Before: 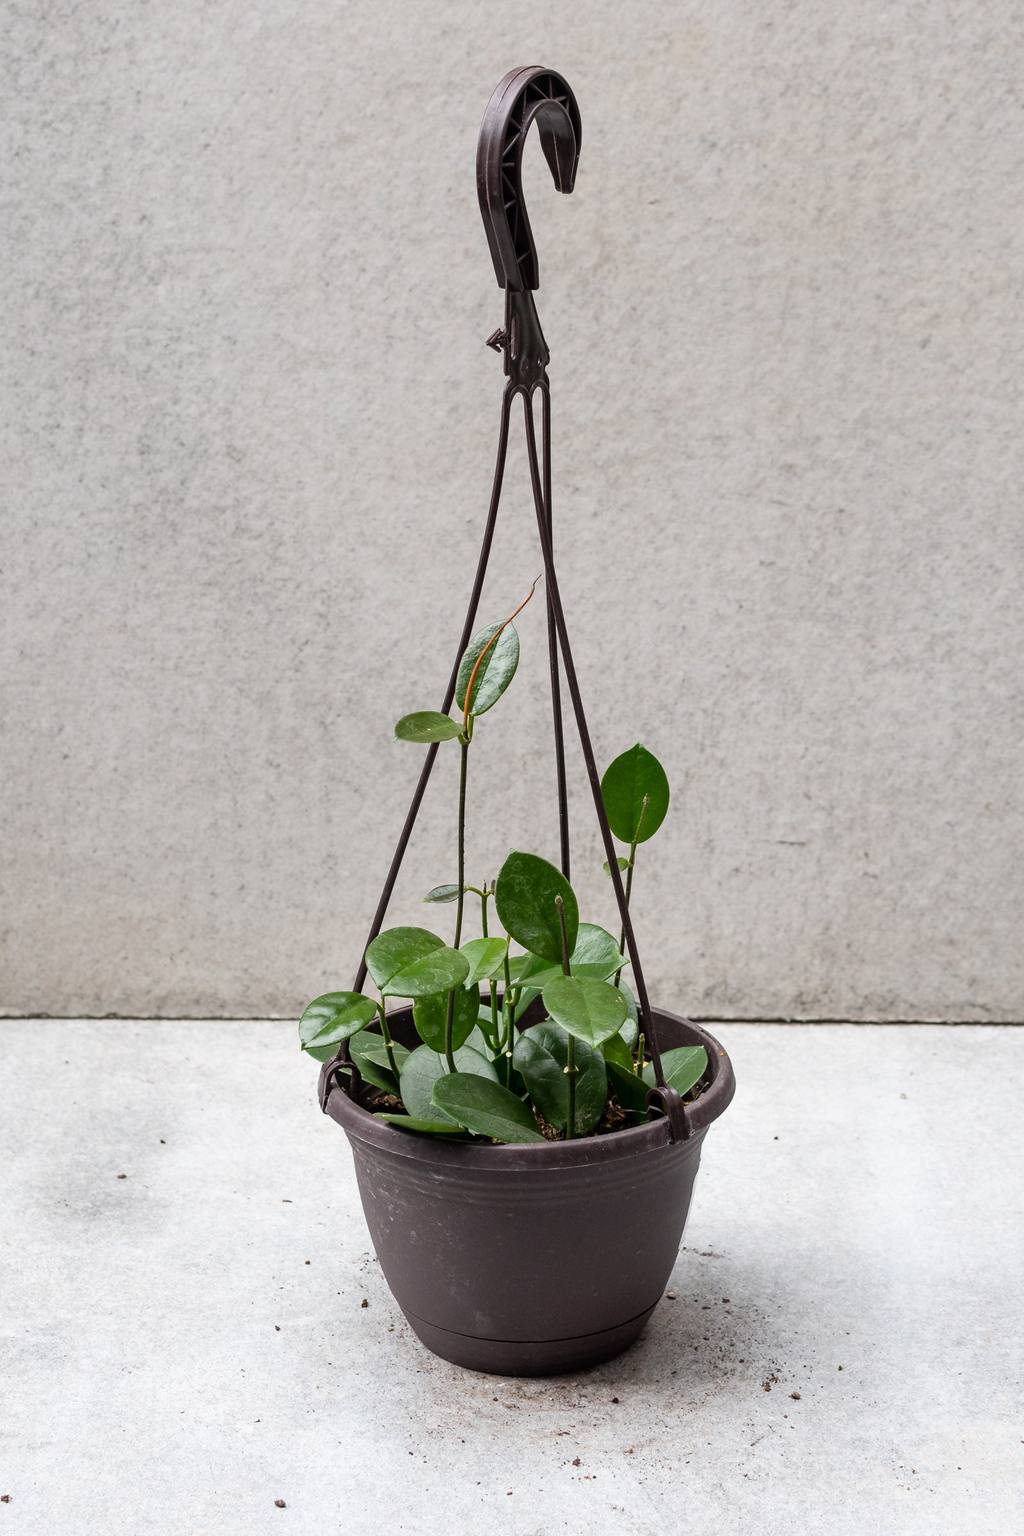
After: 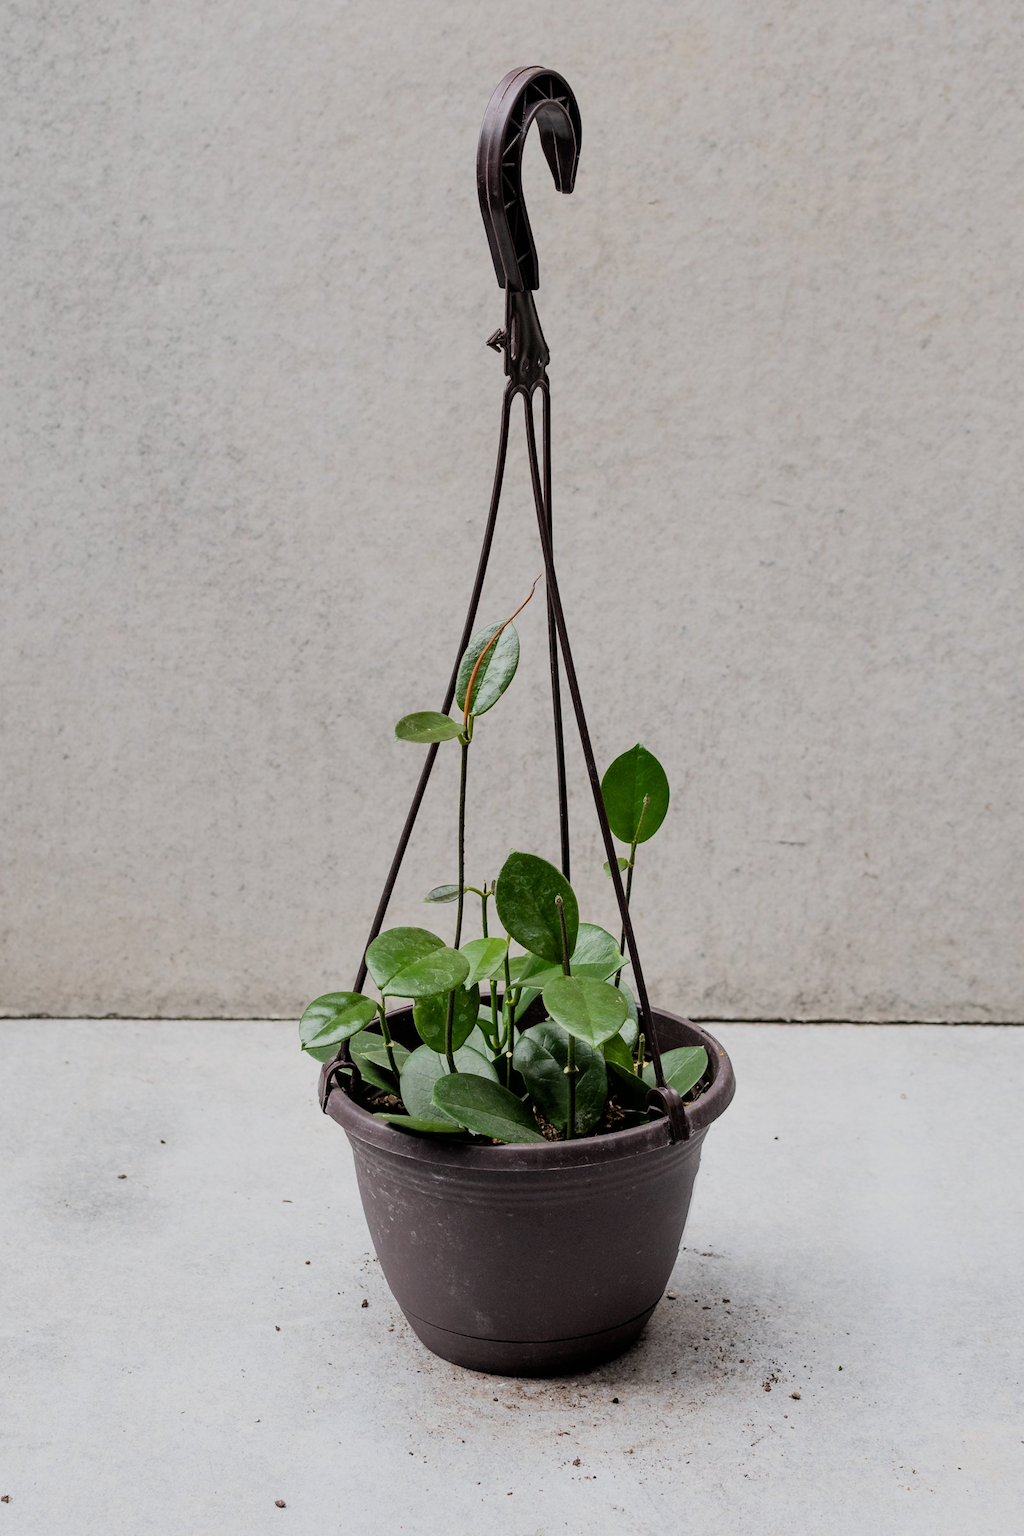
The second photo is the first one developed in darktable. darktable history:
filmic rgb: black relative exposure -7.65 EV, white relative exposure 4.56 EV, threshold 5.97 EV, hardness 3.61, color science v6 (2022), enable highlight reconstruction true
